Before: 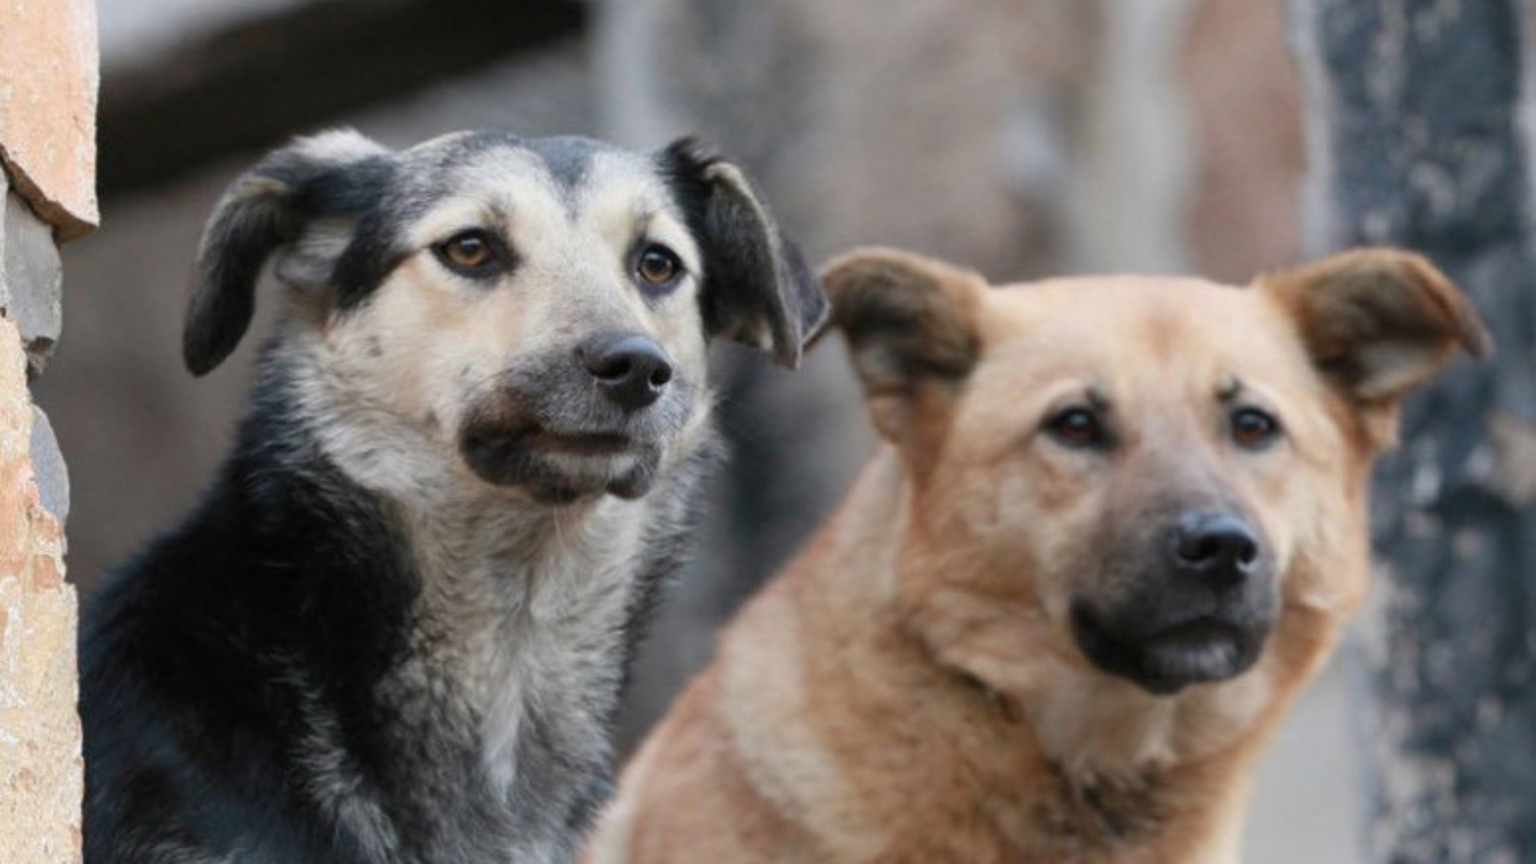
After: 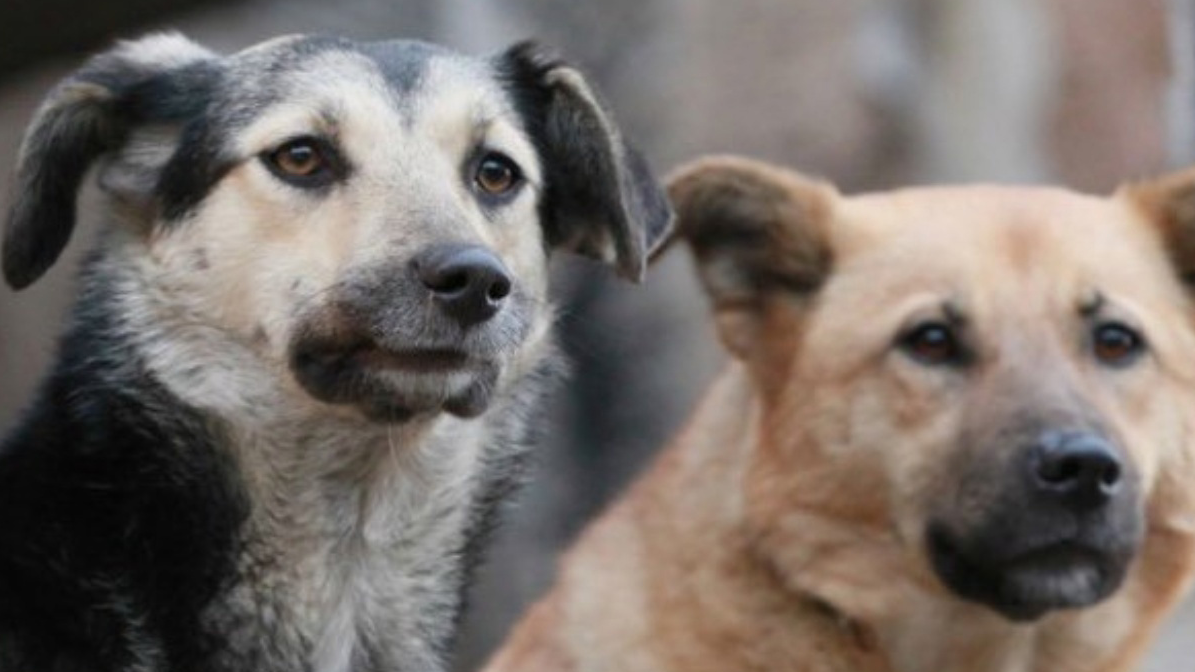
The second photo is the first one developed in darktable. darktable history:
crop and rotate: left 11.831%, top 11.346%, right 13.429%, bottom 13.899%
